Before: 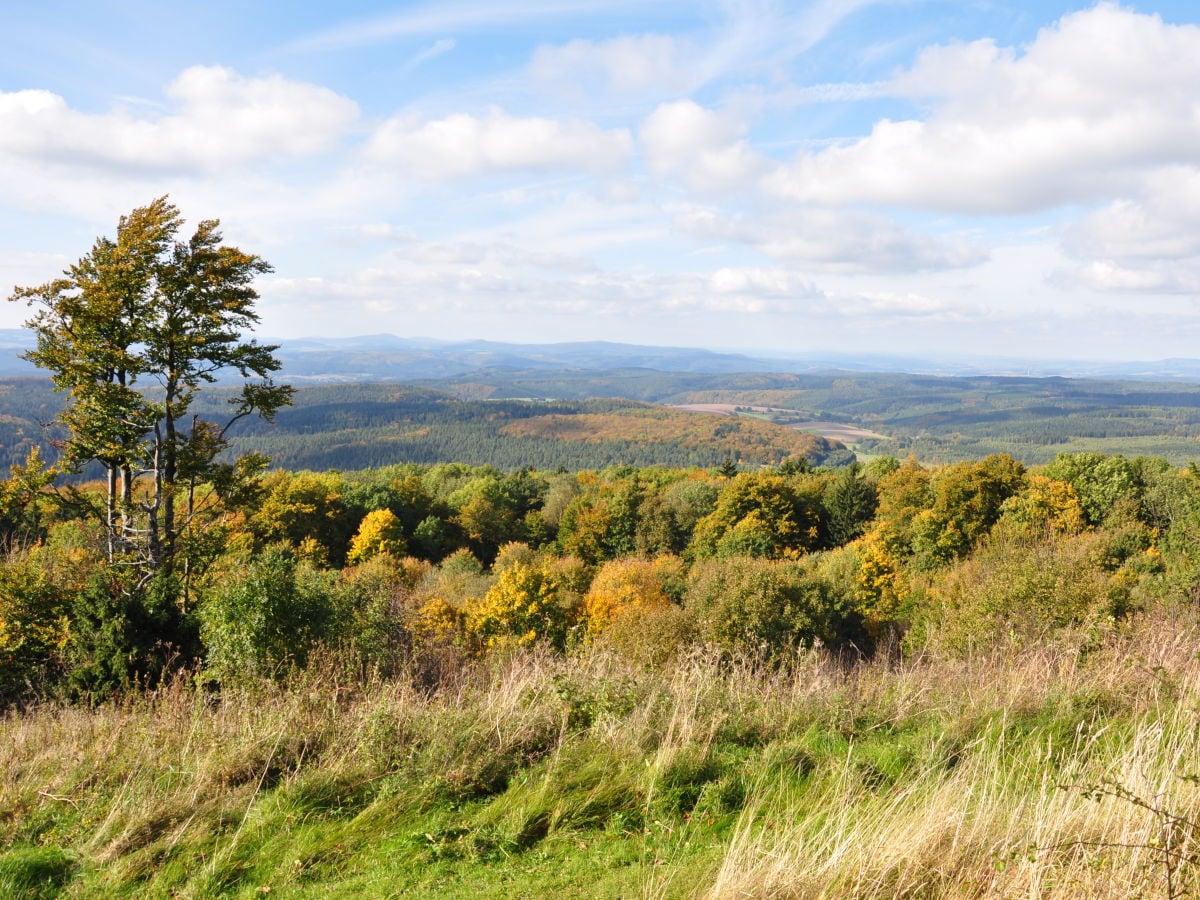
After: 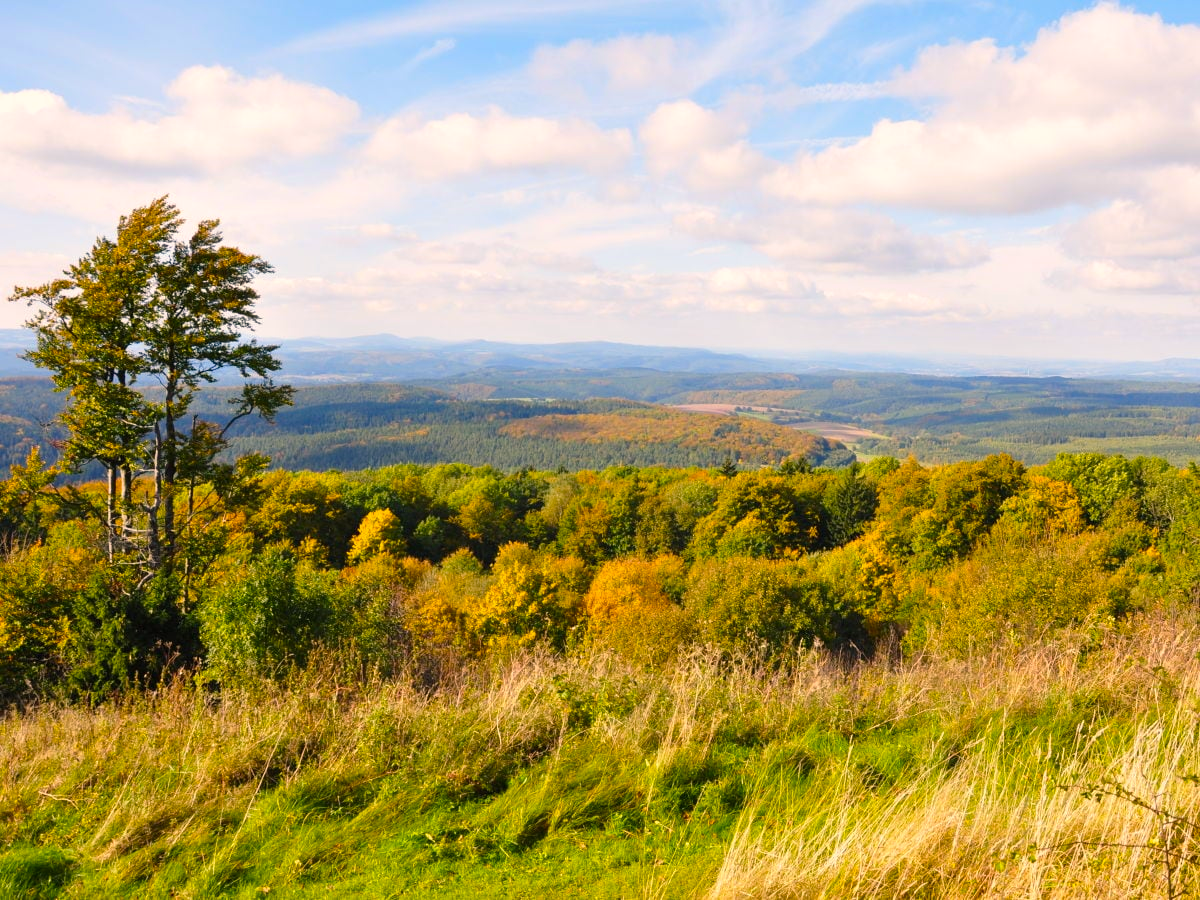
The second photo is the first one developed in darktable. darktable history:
color balance rgb: highlights gain › chroma 3.003%, highlights gain › hue 60.25°, linear chroma grading › global chroma 17.113%, perceptual saturation grading › global saturation 19.39%
levels: mode automatic, levels [0, 0.492, 0.984]
